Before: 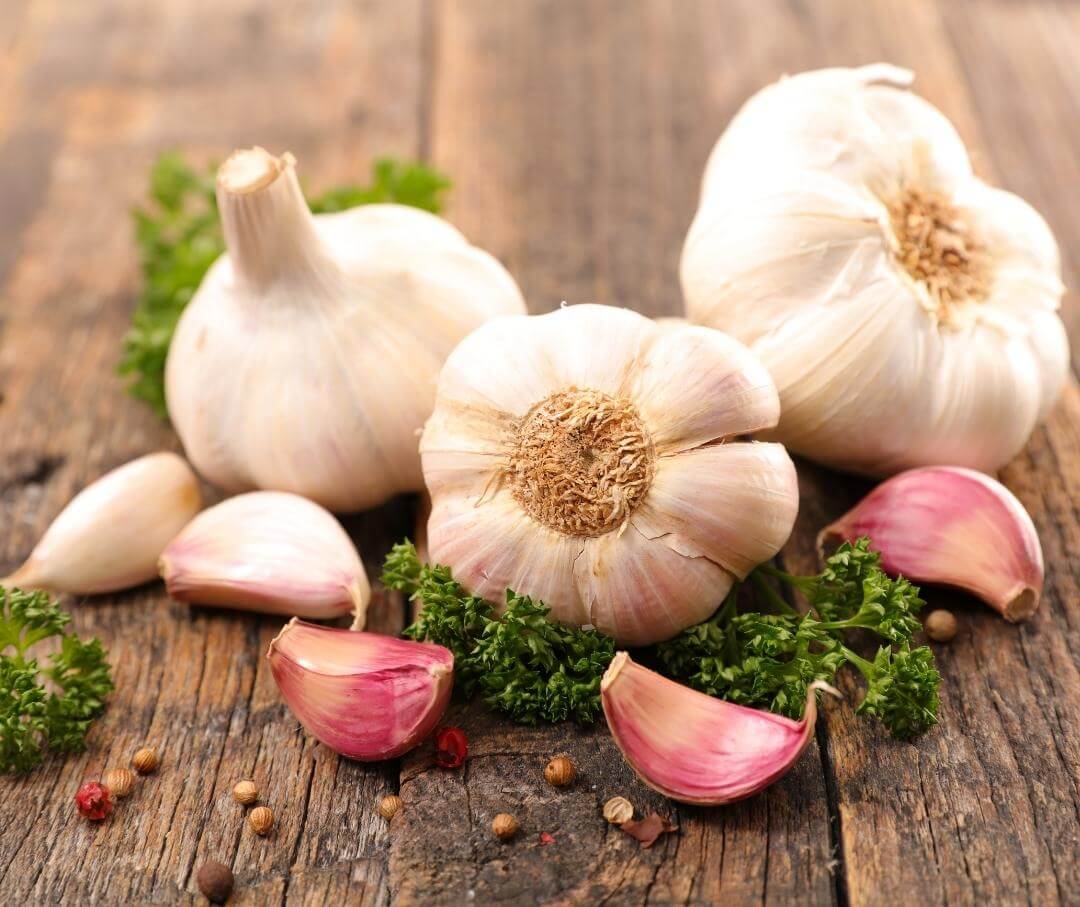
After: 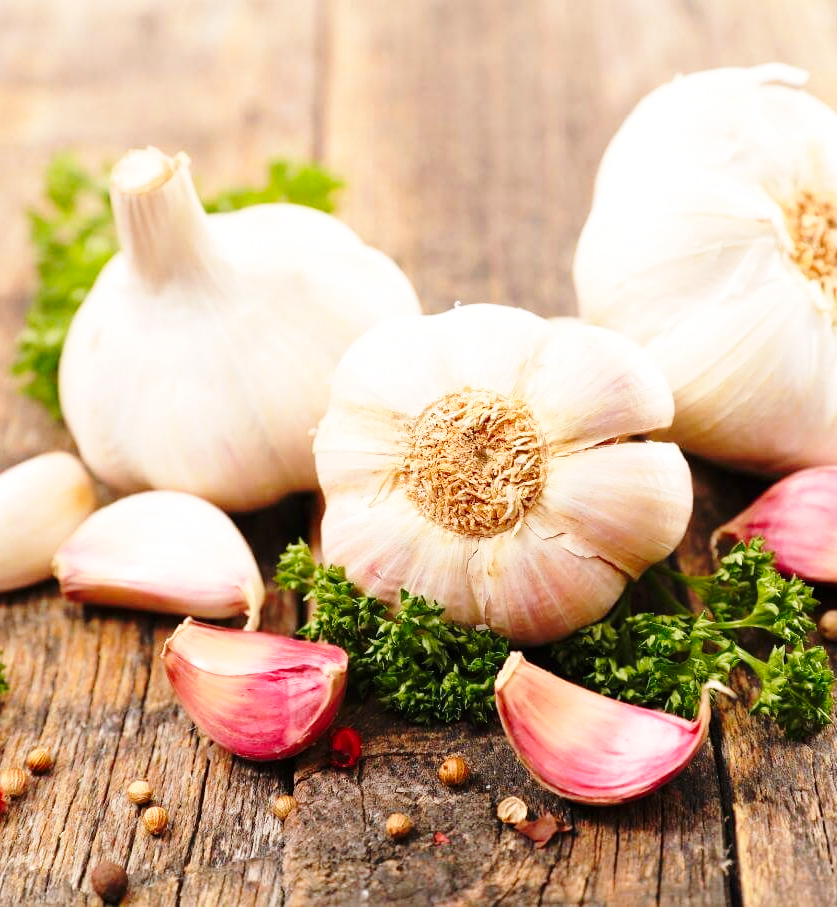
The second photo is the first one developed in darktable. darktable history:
base curve: curves: ch0 [(0, 0) (0.028, 0.03) (0.121, 0.232) (0.46, 0.748) (0.859, 0.968) (1, 1)], preserve colors none
crop: left 9.878%, right 12.557%
